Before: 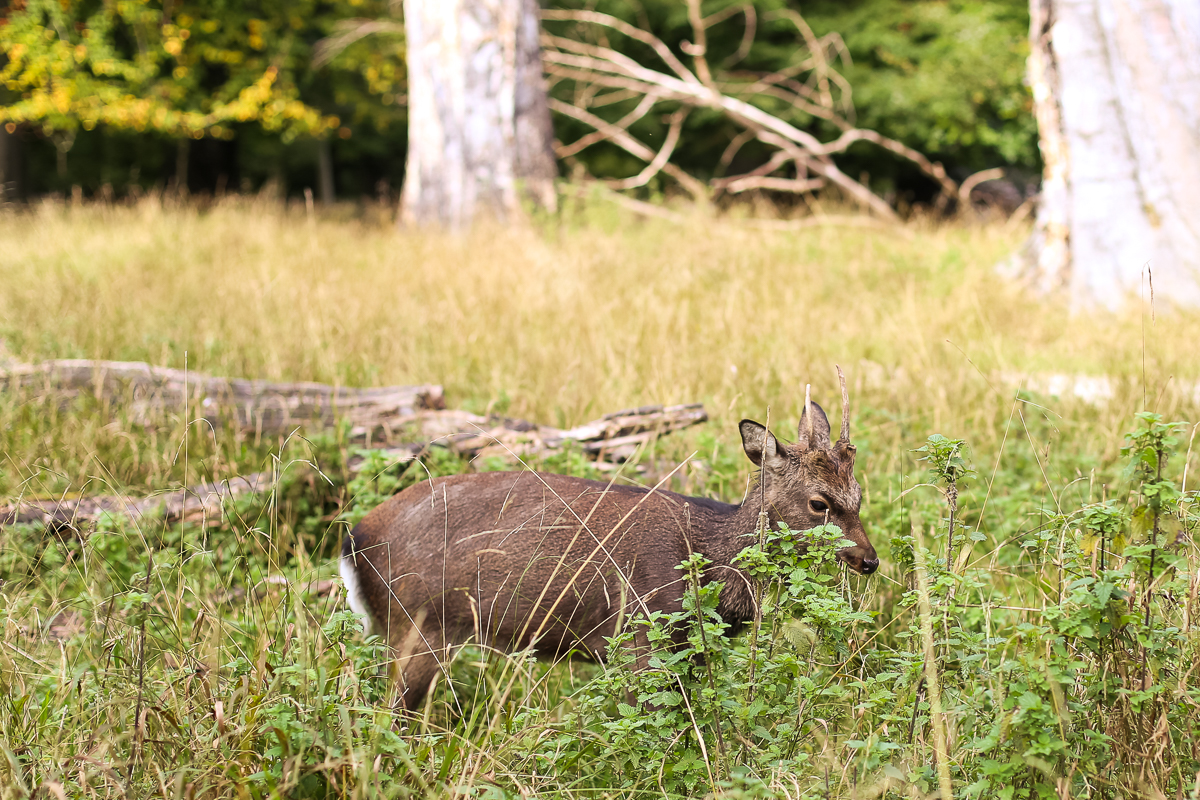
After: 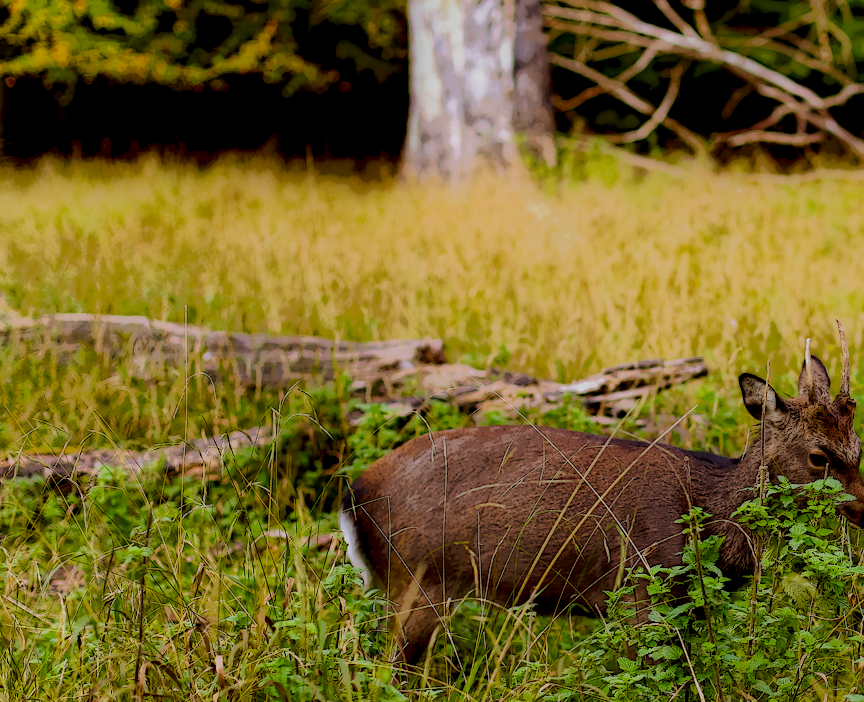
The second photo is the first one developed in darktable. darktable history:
color balance rgb: perceptual saturation grading › global saturation 25%, global vibrance 20%
crop: top 5.803%, right 27.864%, bottom 5.804%
local contrast: highlights 0%, shadows 198%, detail 164%, midtone range 0.001
